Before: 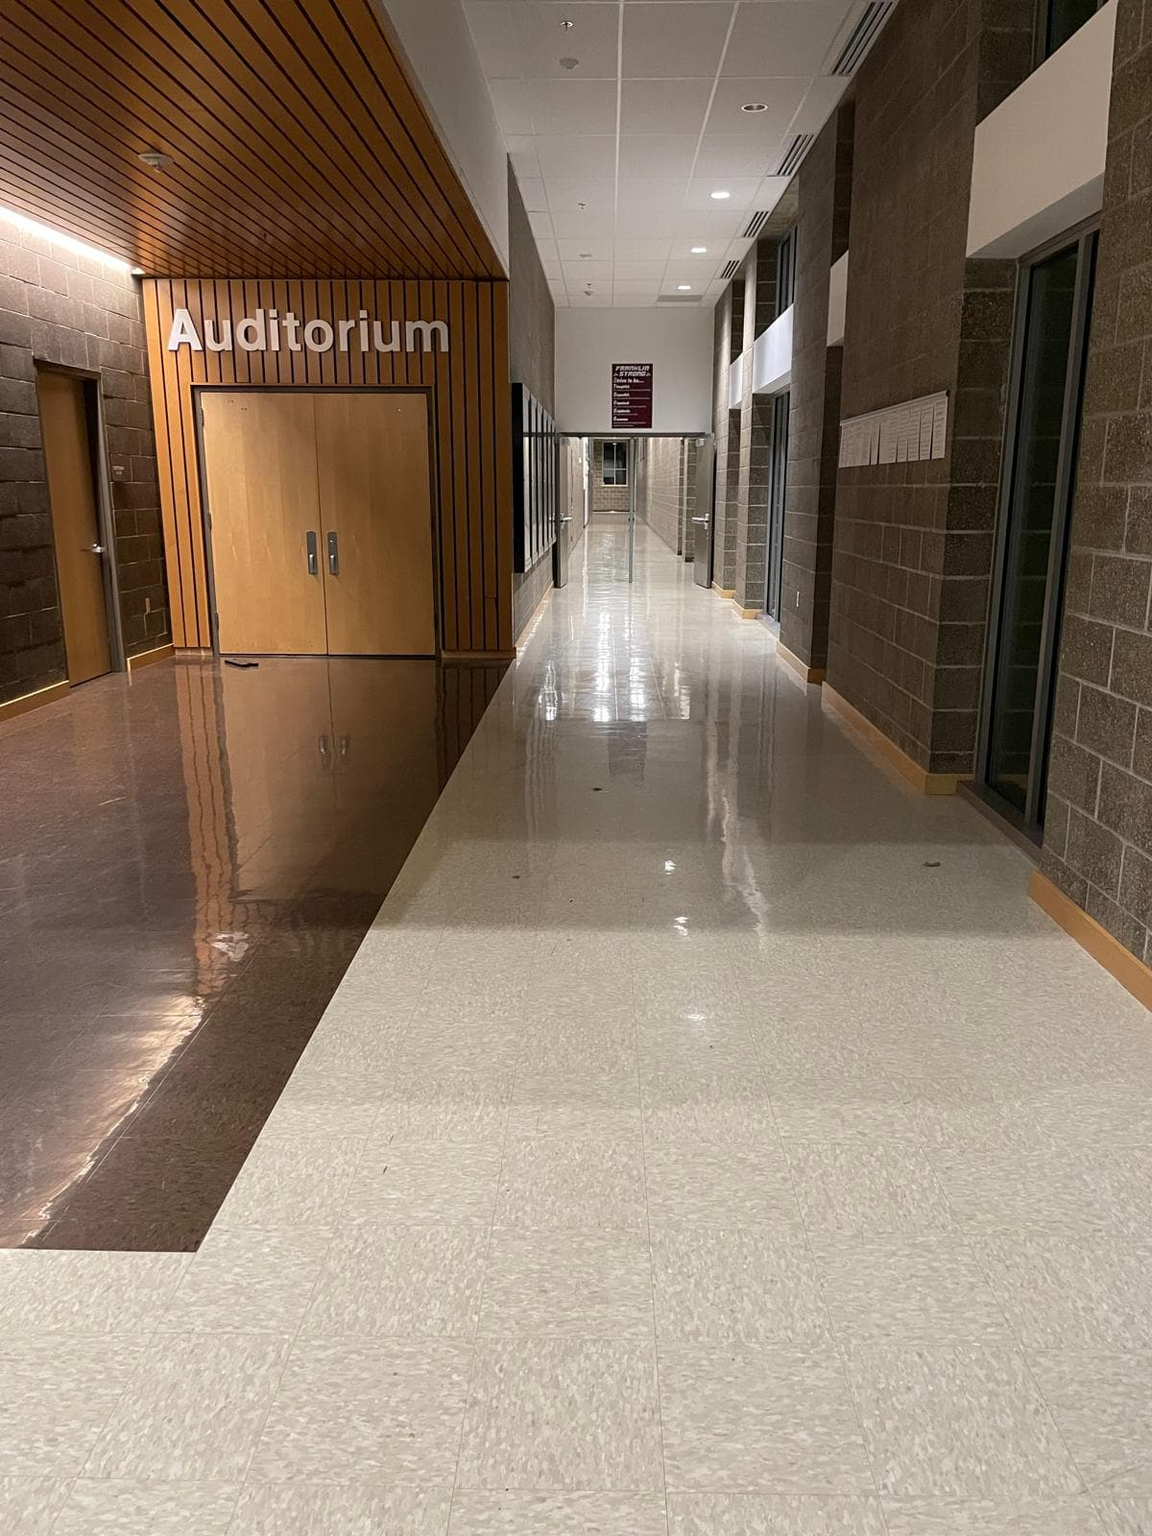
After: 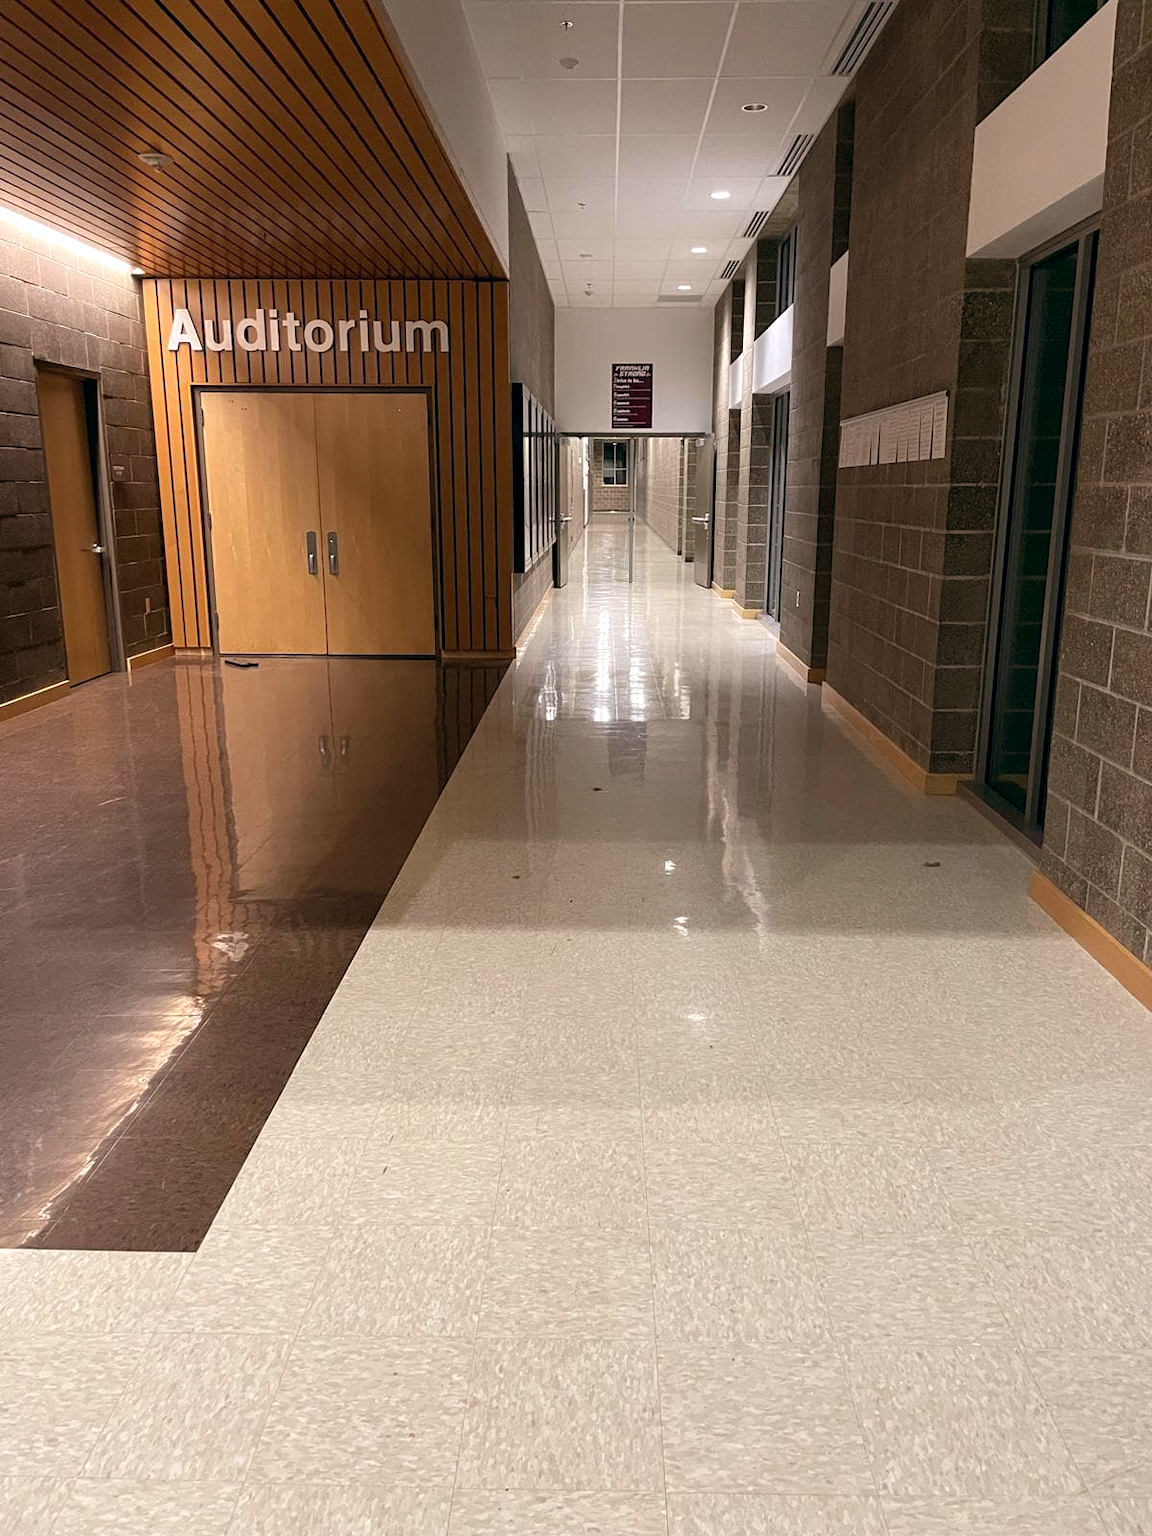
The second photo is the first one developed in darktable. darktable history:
exposure: exposure 0.2 EV, compensate highlight preservation false
color balance: lift [0.998, 0.998, 1.001, 1.002], gamma [0.995, 1.025, 0.992, 0.975], gain [0.995, 1.02, 0.997, 0.98]
